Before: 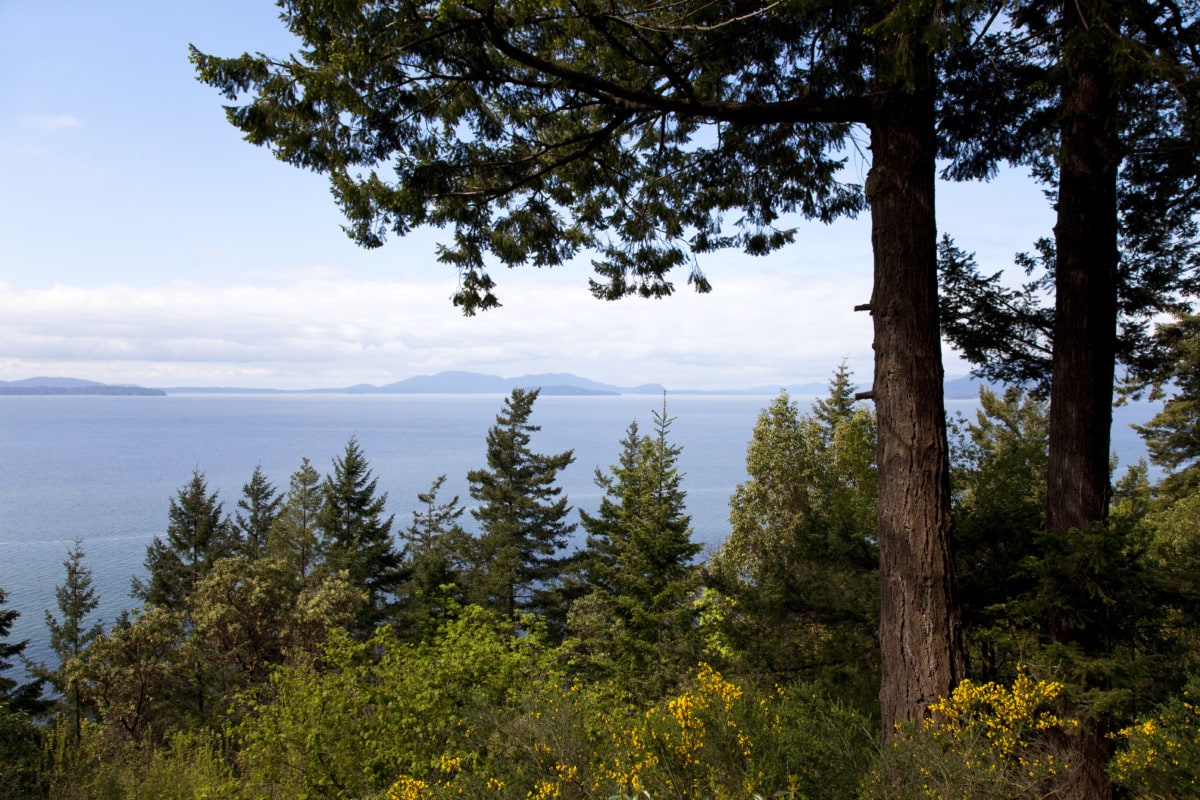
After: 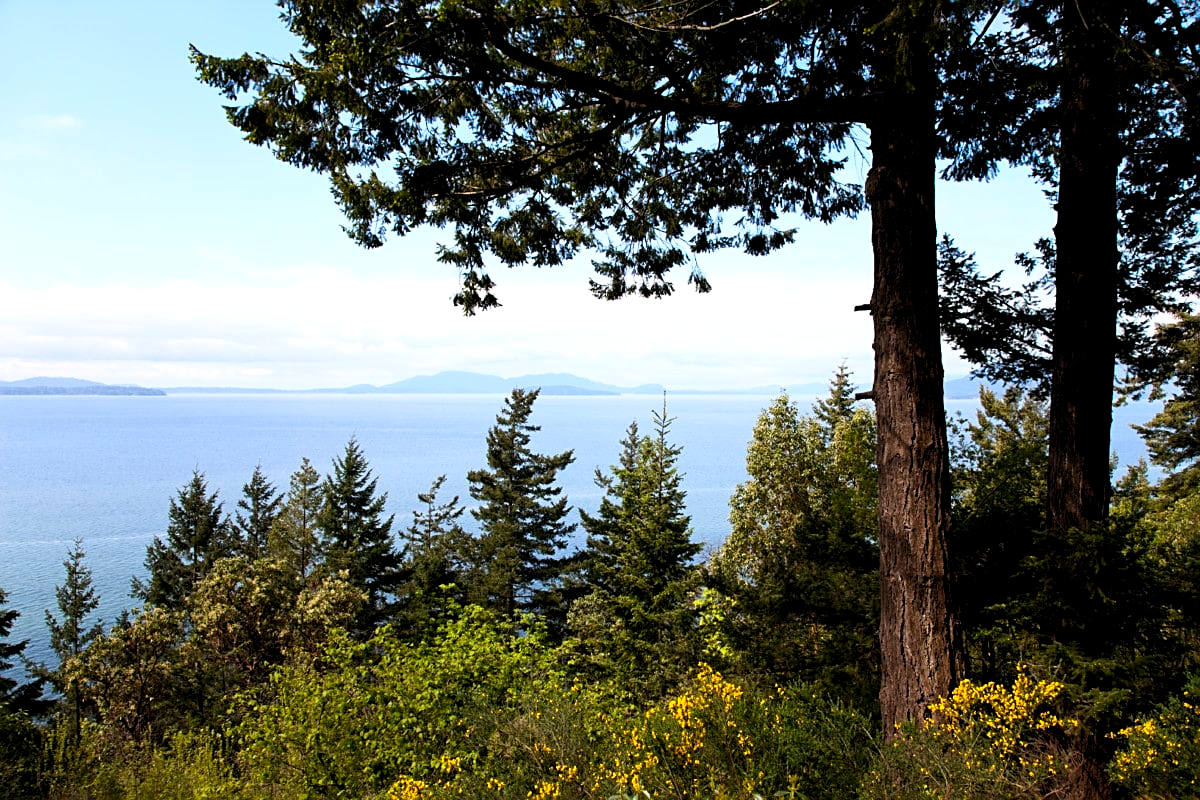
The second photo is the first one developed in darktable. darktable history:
sharpen: on, module defaults
exposure: black level correction 0.001, compensate exposure bias true, compensate highlight preservation false
levels: levels [0.031, 0.5, 0.969]
contrast brightness saturation: contrast 0.203, brightness 0.143, saturation 0.138
